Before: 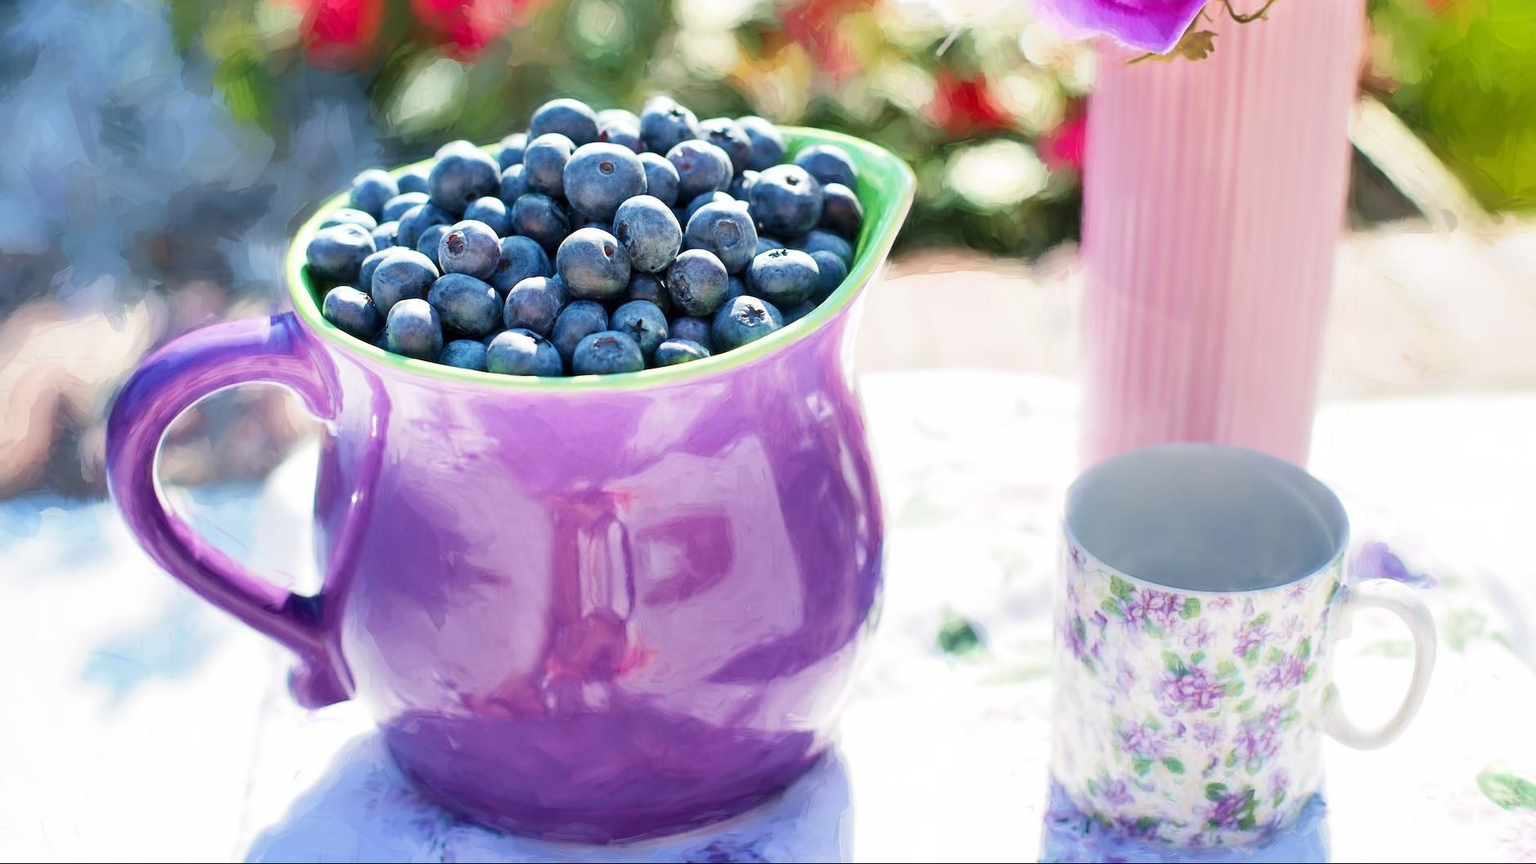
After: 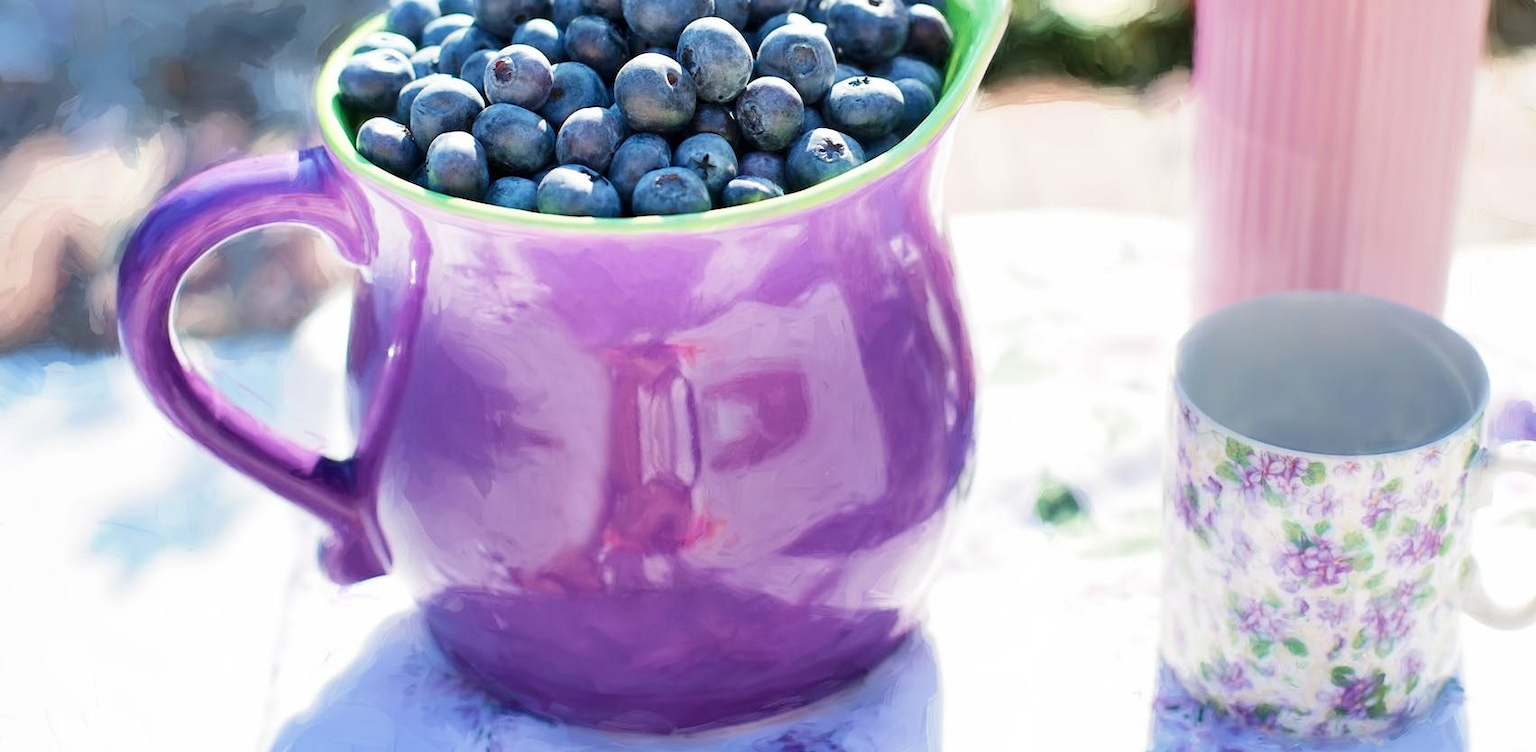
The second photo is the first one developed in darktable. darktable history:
crop: top 20.884%, right 9.369%, bottom 0.268%
